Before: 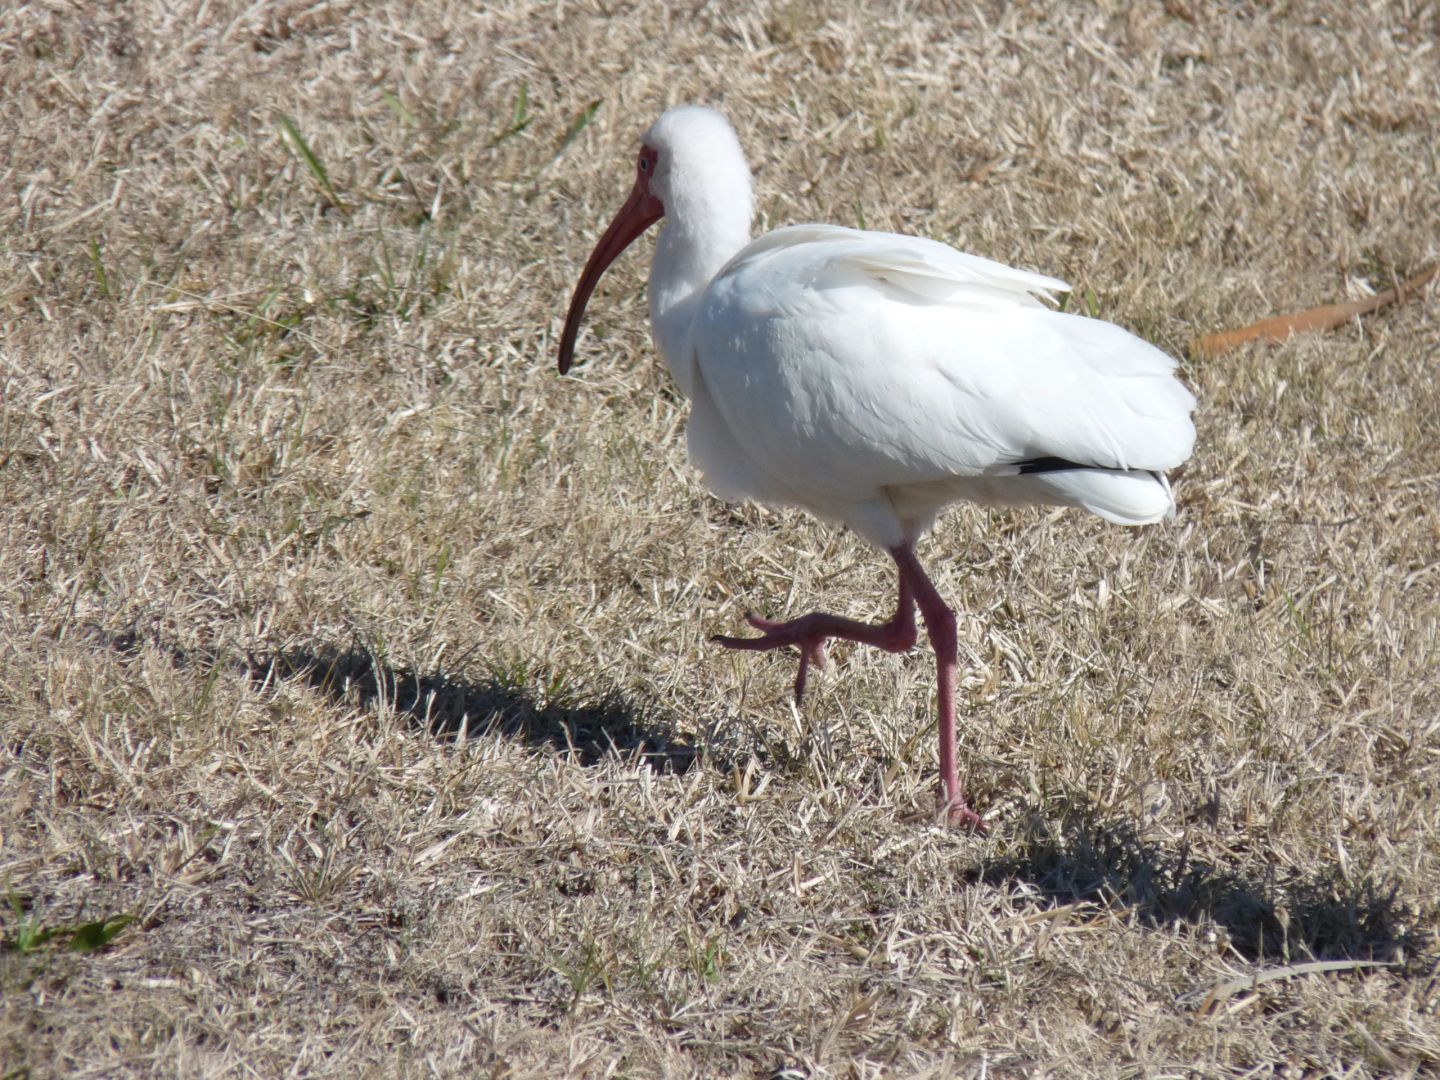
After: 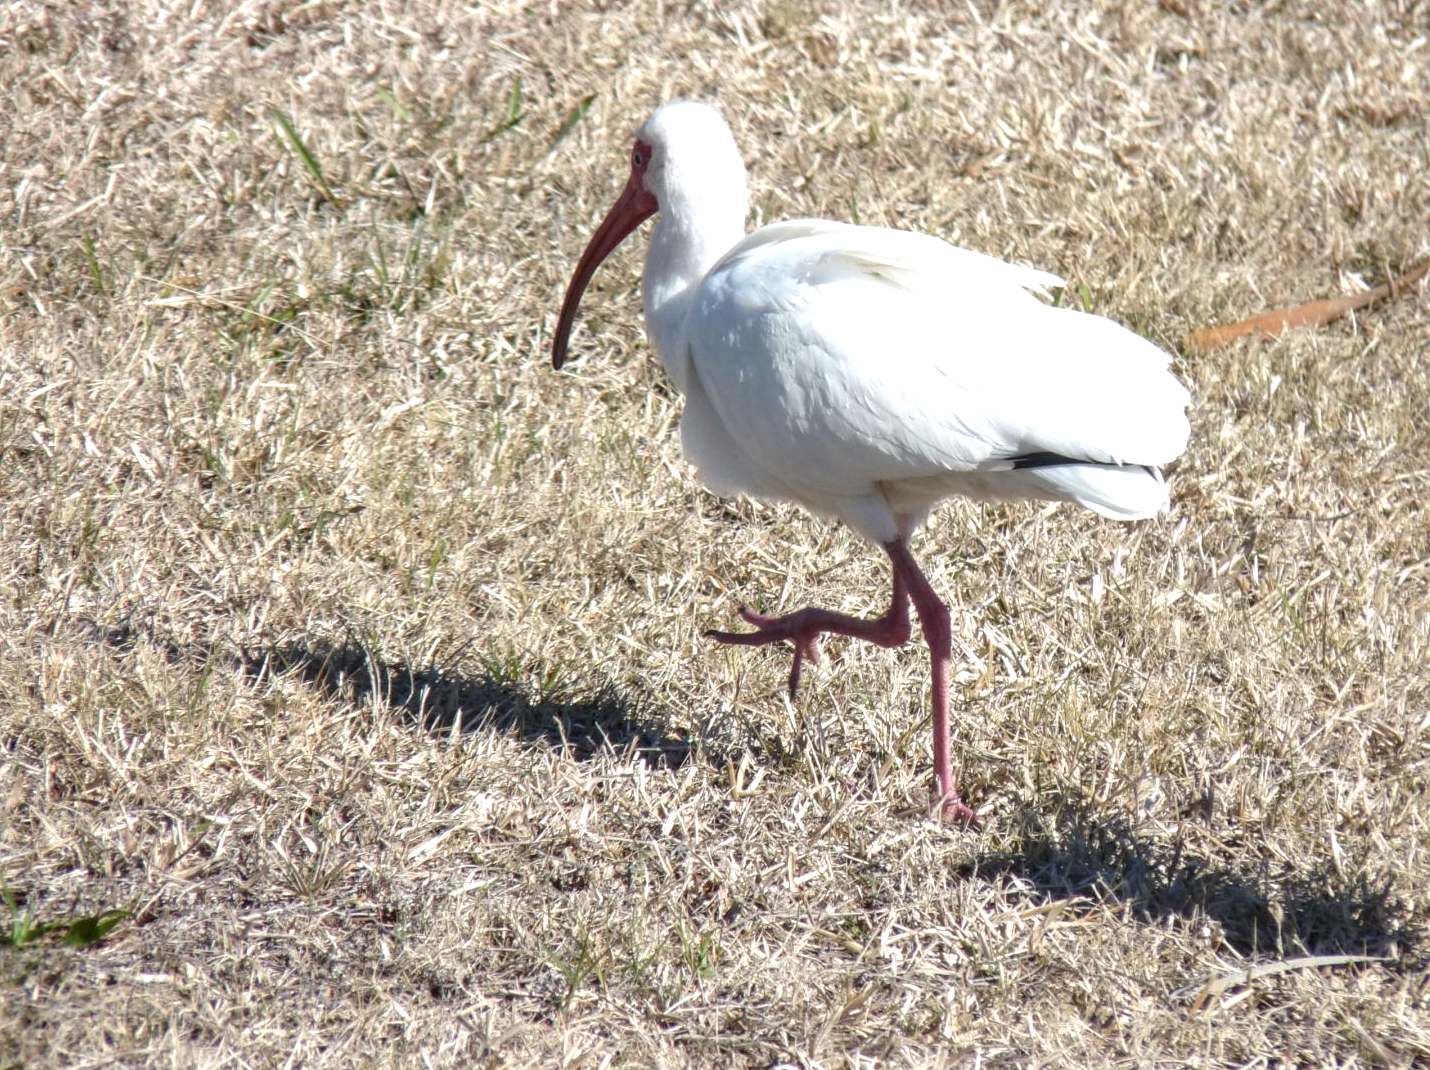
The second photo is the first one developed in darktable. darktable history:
crop: left 0.434%, top 0.485%, right 0.244%, bottom 0.386%
local contrast: on, module defaults
exposure: exposure 0.6 EV, compensate highlight preservation false
